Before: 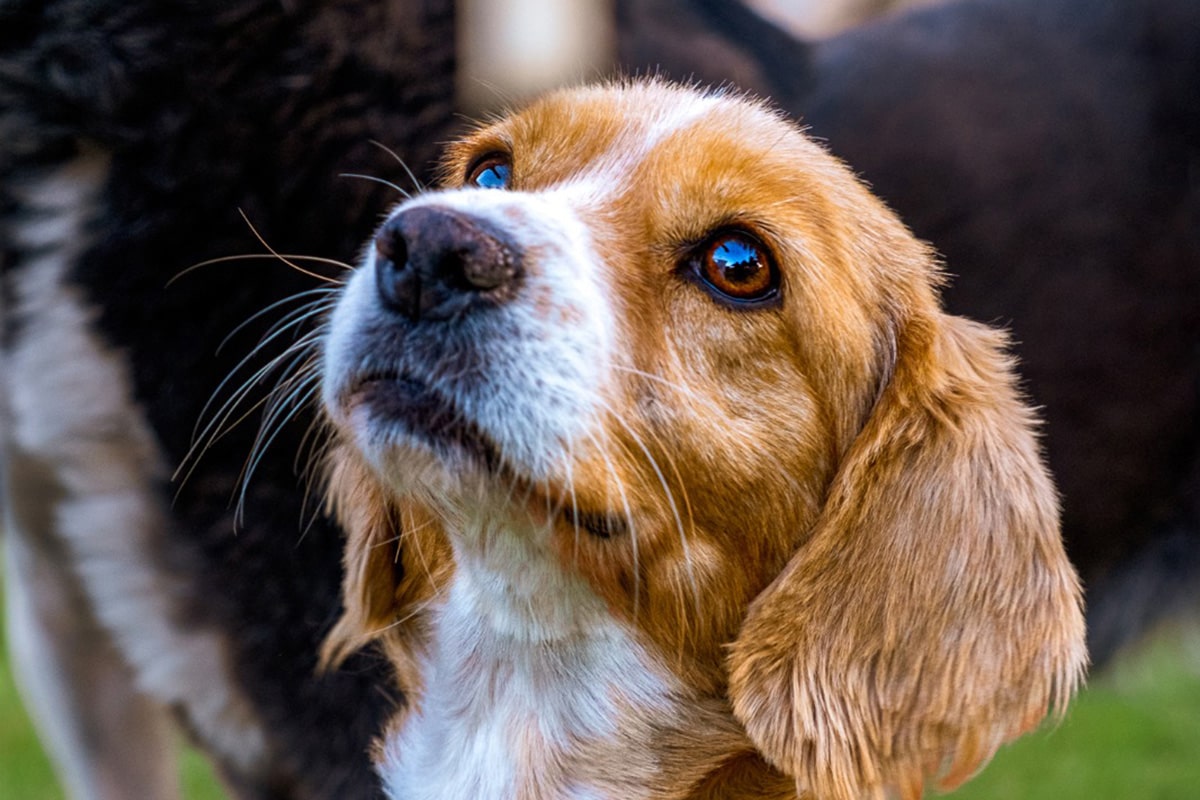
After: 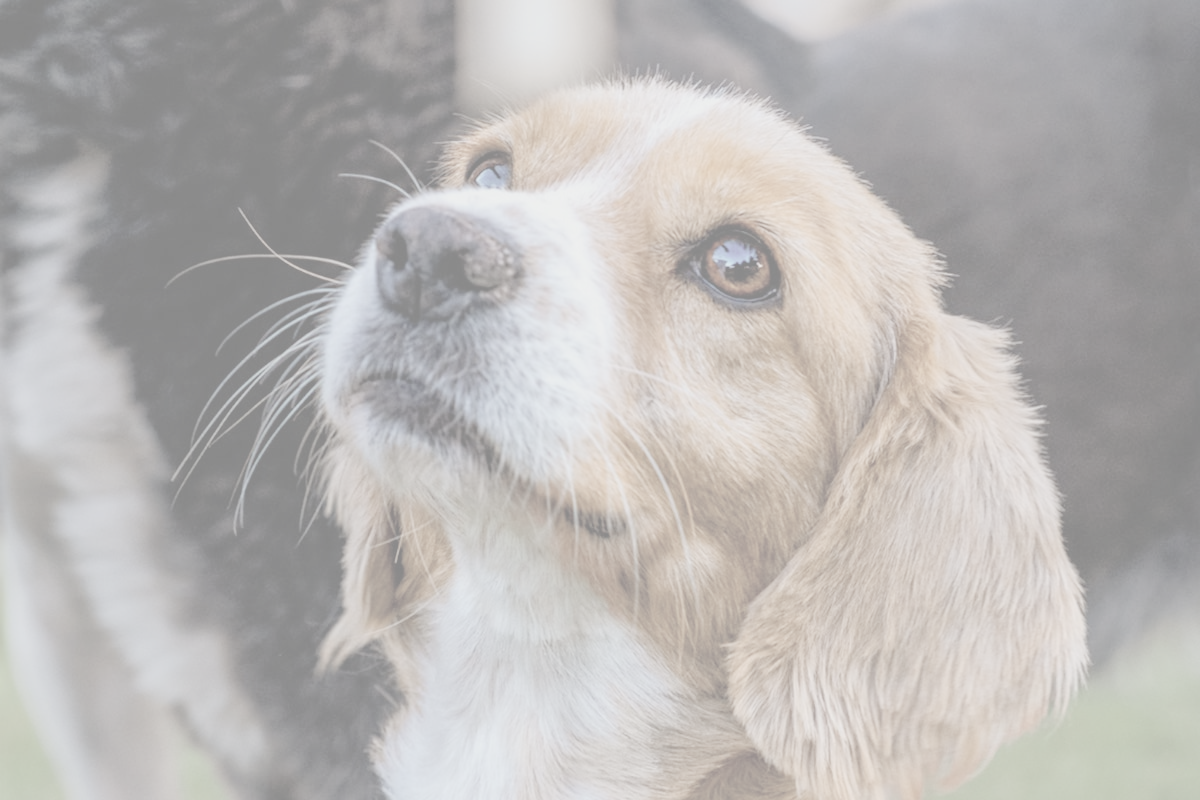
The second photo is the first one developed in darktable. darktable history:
white balance: red 0.978, blue 0.999
contrast brightness saturation: contrast -0.32, brightness 0.75, saturation -0.78
tone curve: curves: ch0 [(0, 0) (0.003, 0.047) (0.011, 0.05) (0.025, 0.053) (0.044, 0.057) (0.069, 0.062) (0.1, 0.084) (0.136, 0.115) (0.177, 0.159) (0.224, 0.216) (0.277, 0.289) (0.335, 0.382) (0.399, 0.474) (0.468, 0.561) (0.543, 0.636) (0.623, 0.705) (0.709, 0.778) (0.801, 0.847) (0.898, 0.916) (1, 1)], preserve colors none
